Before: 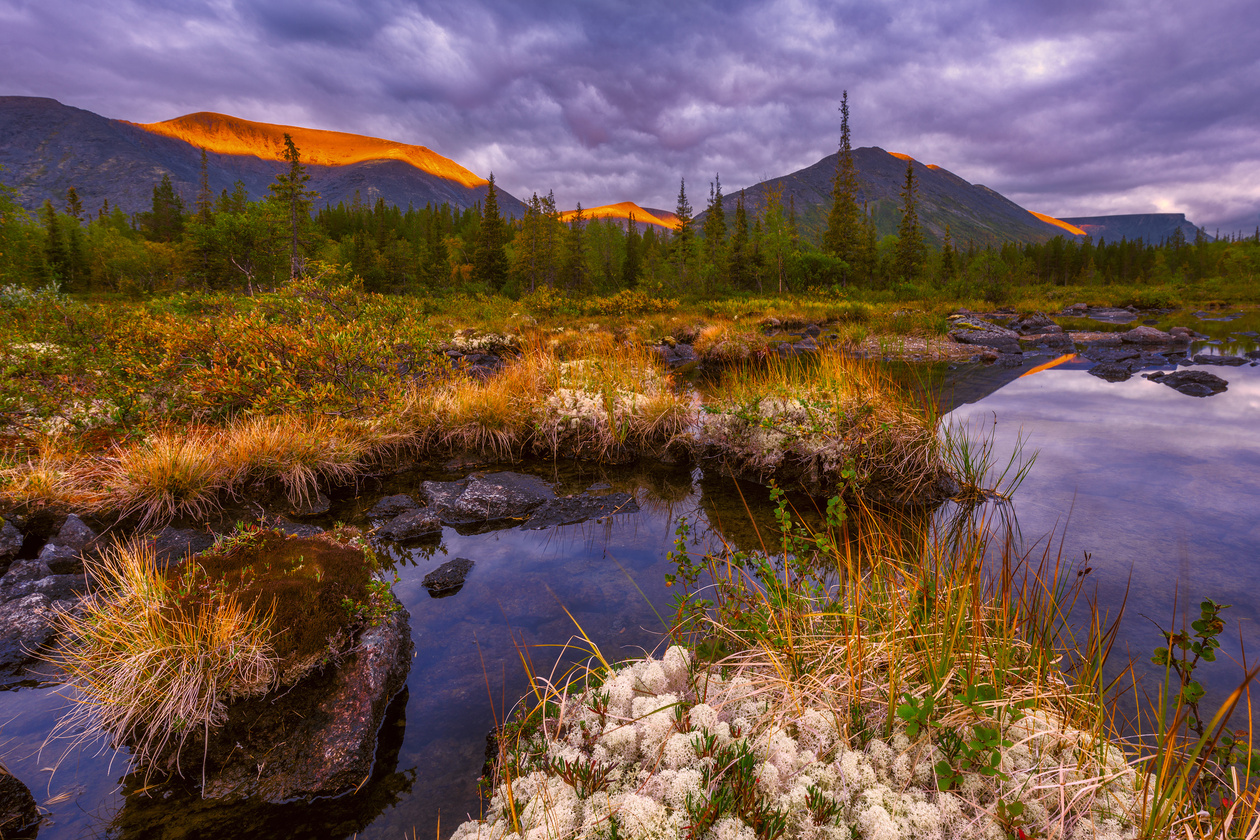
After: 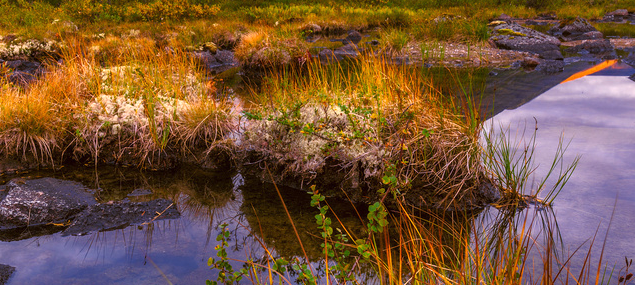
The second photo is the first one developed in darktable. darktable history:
crop: left 36.494%, top 35.006%, right 13.068%, bottom 31.031%
tone equalizer: -8 EV -0.405 EV, -7 EV -0.36 EV, -6 EV -0.362 EV, -5 EV -0.235 EV, -3 EV 0.193 EV, -2 EV 0.321 EV, -1 EV 0.364 EV, +0 EV 0.409 EV, smoothing diameter 24.84%, edges refinement/feathering 5.76, preserve details guided filter
